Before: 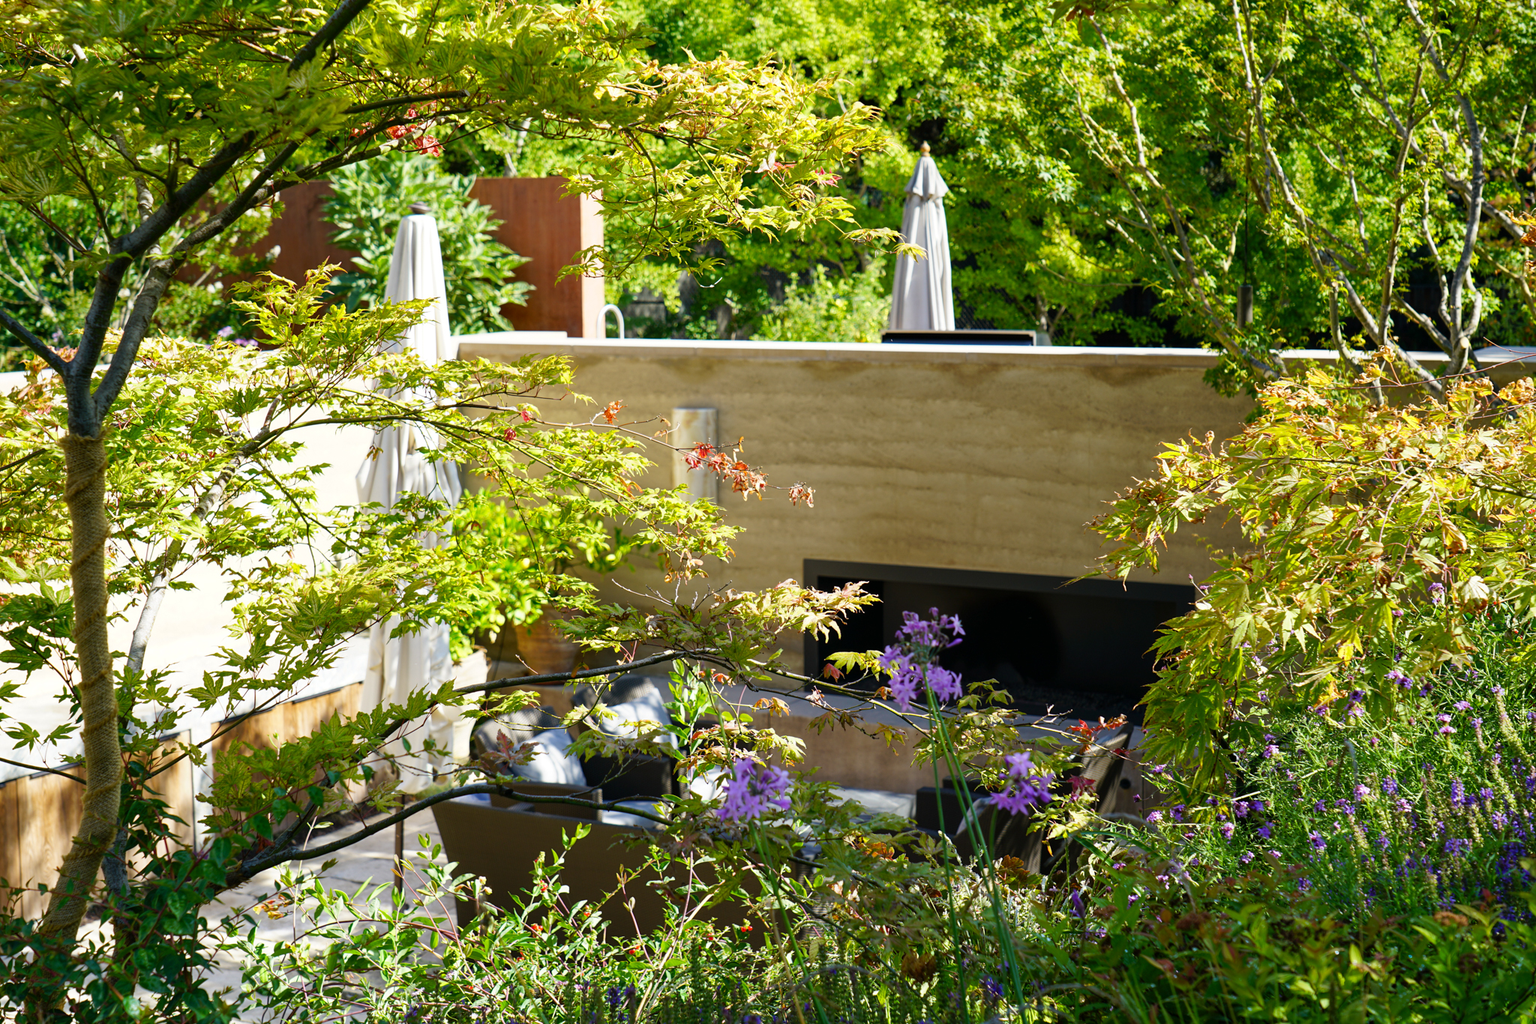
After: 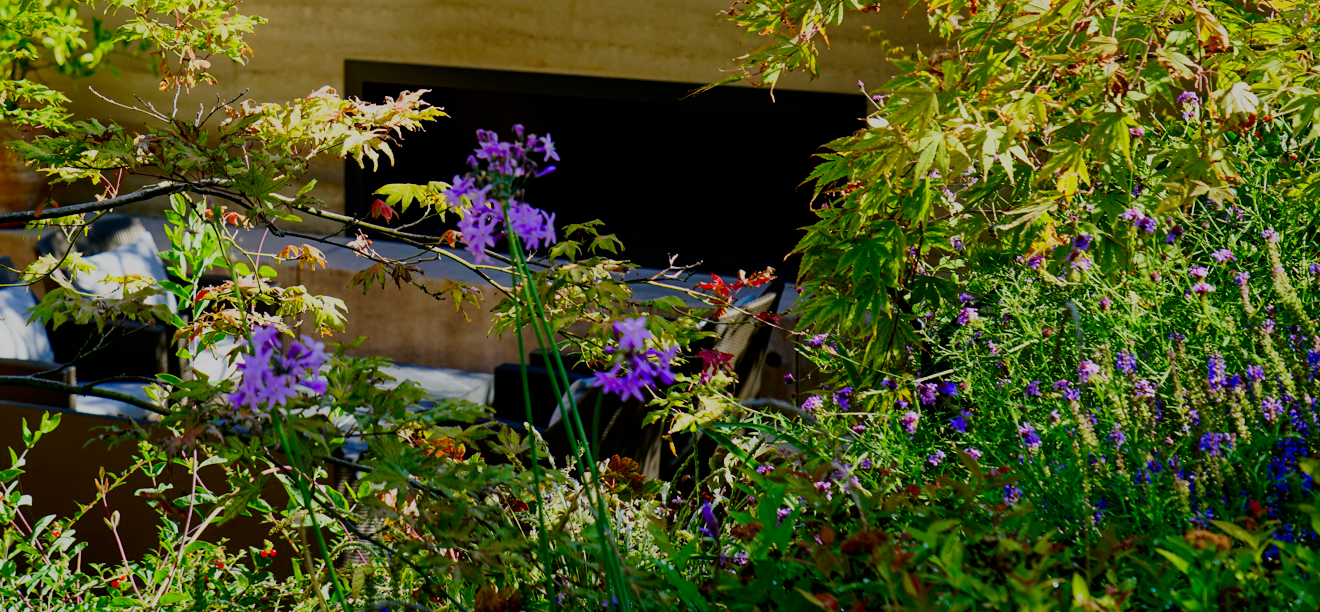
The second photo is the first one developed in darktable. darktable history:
crop and rotate: left 35.509%, top 50.238%, bottom 4.934%
contrast brightness saturation: contrast 0.21, brightness -0.11, saturation 0.21
contrast equalizer: y [[0.5, 0.5, 0.468, 0.5, 0.5, 0.5], [0.5 ×6], [0.5 ×6], [0 ×6], [0 ×6]]
haze removal: compatibility mode true, adaptive false
shadows and highlights: on, module defaults
filmic rgb: black relative exposure -7.32 EV, white relative exposure 5.09 EV, hardness 3.2
